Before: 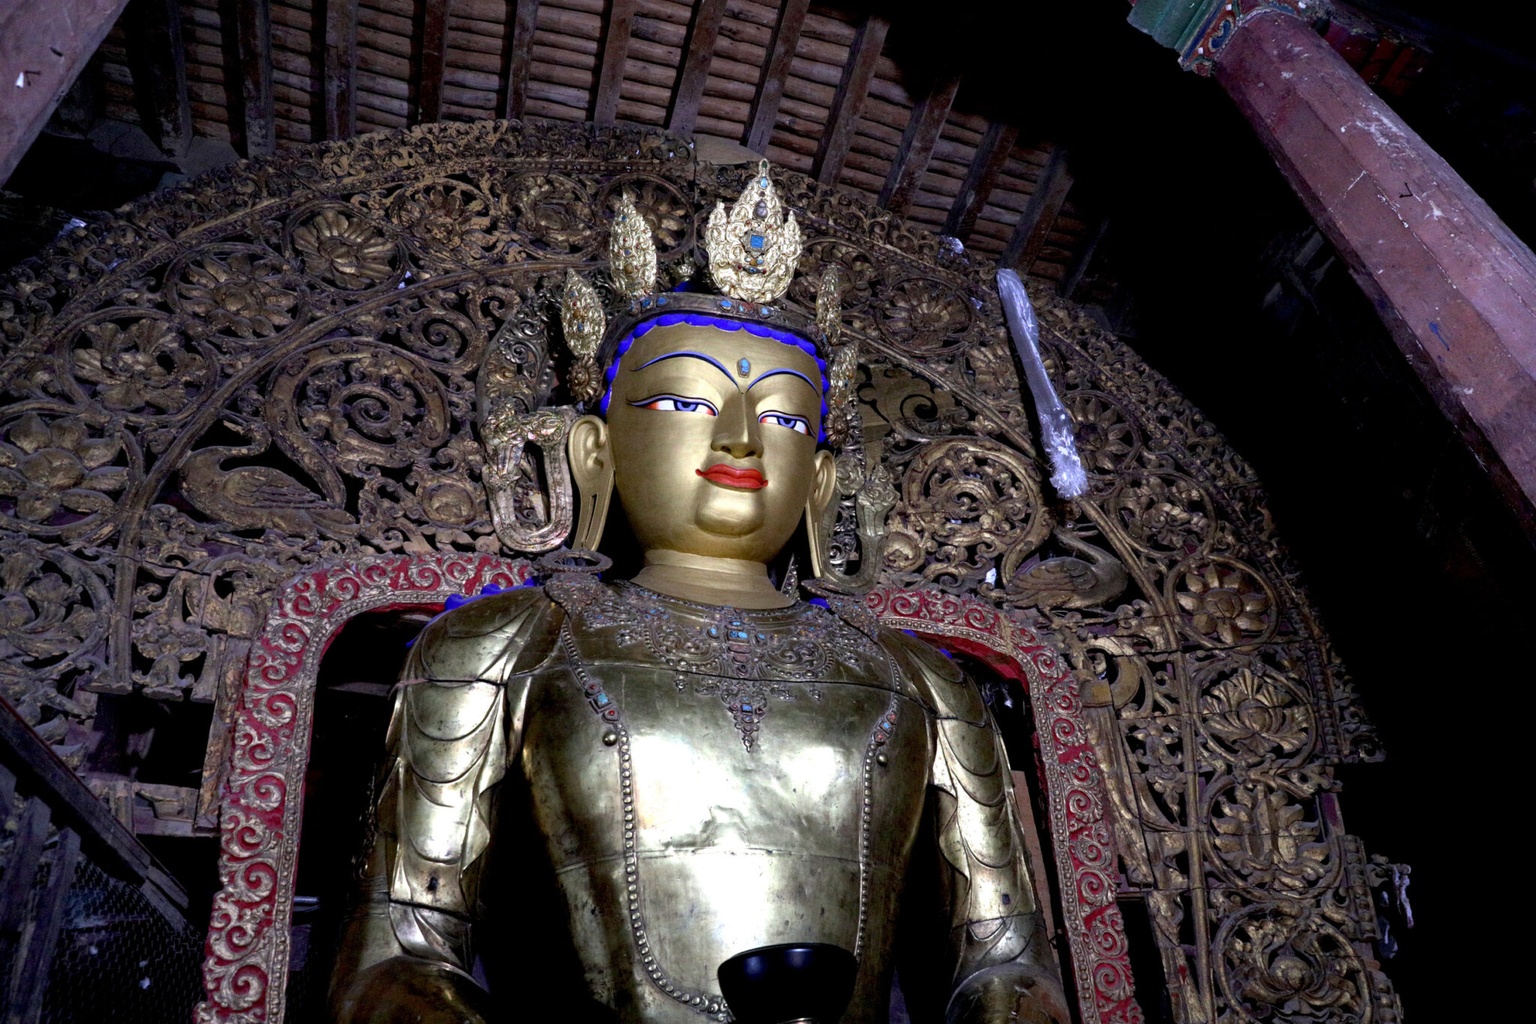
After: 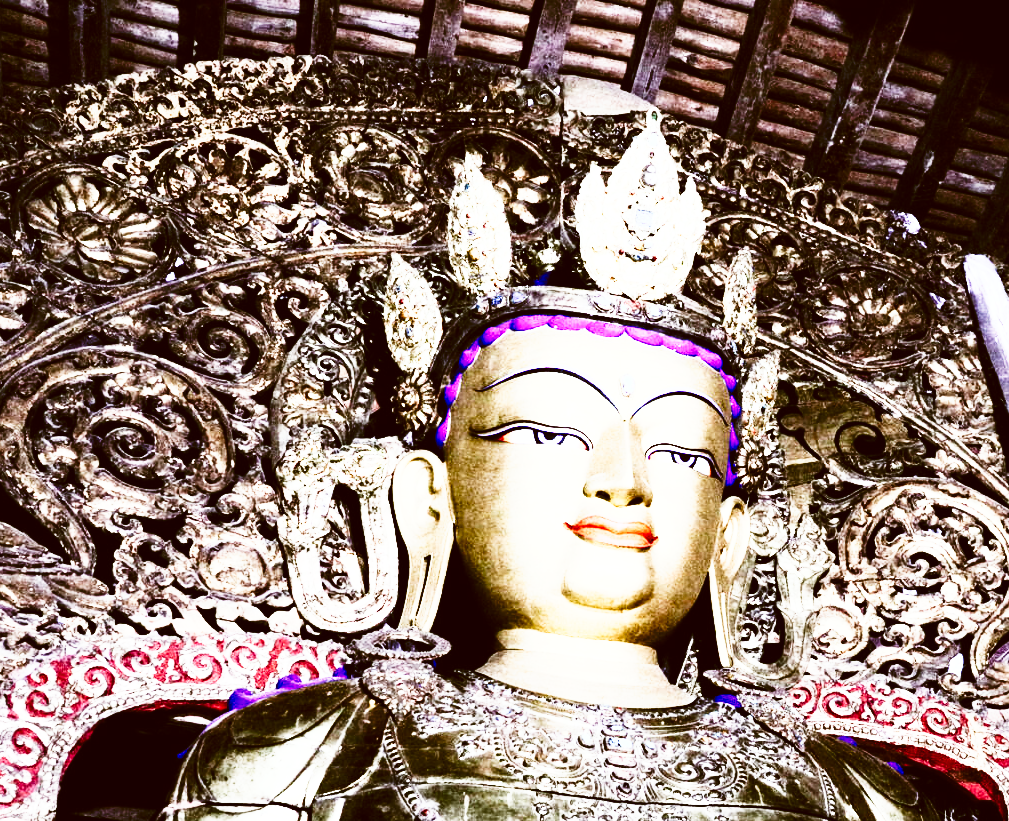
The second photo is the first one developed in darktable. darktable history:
contrast brightness saturation: contrast 0.57, brightness 0.57, saturation -0.34
exposure: black level correction 0, exposure 0.95 EV, compensate exposure bias true, compensate highlight preservation false
color correction: highlights a* -0.482, highlights b* 0.161, shadows a* 4.66, shadows b* 20.72
tone curve: curves: ch0 [(0, 0) (0.003, 0.004) (0.011, 0.006) (0.025, 0.008) (0.044, 0.012) (0.069, 0.017) (0.1, 0.021) (0.136, 0.029) (0.177, 0.043) (0.224, 0.062) (0.277, 0.108) (0.335, 0.166) (0.399, 0.301) (0.468, 0.467) (0.543, 0.64) (0.623, 0.803) (0.709, 0.908) (0.801, 0.969) (0.898, 0.988) (1, 1)], preserve colors none
crop: left 17.835%, top 7.675%, right 32.881%, bottom 32.213%
